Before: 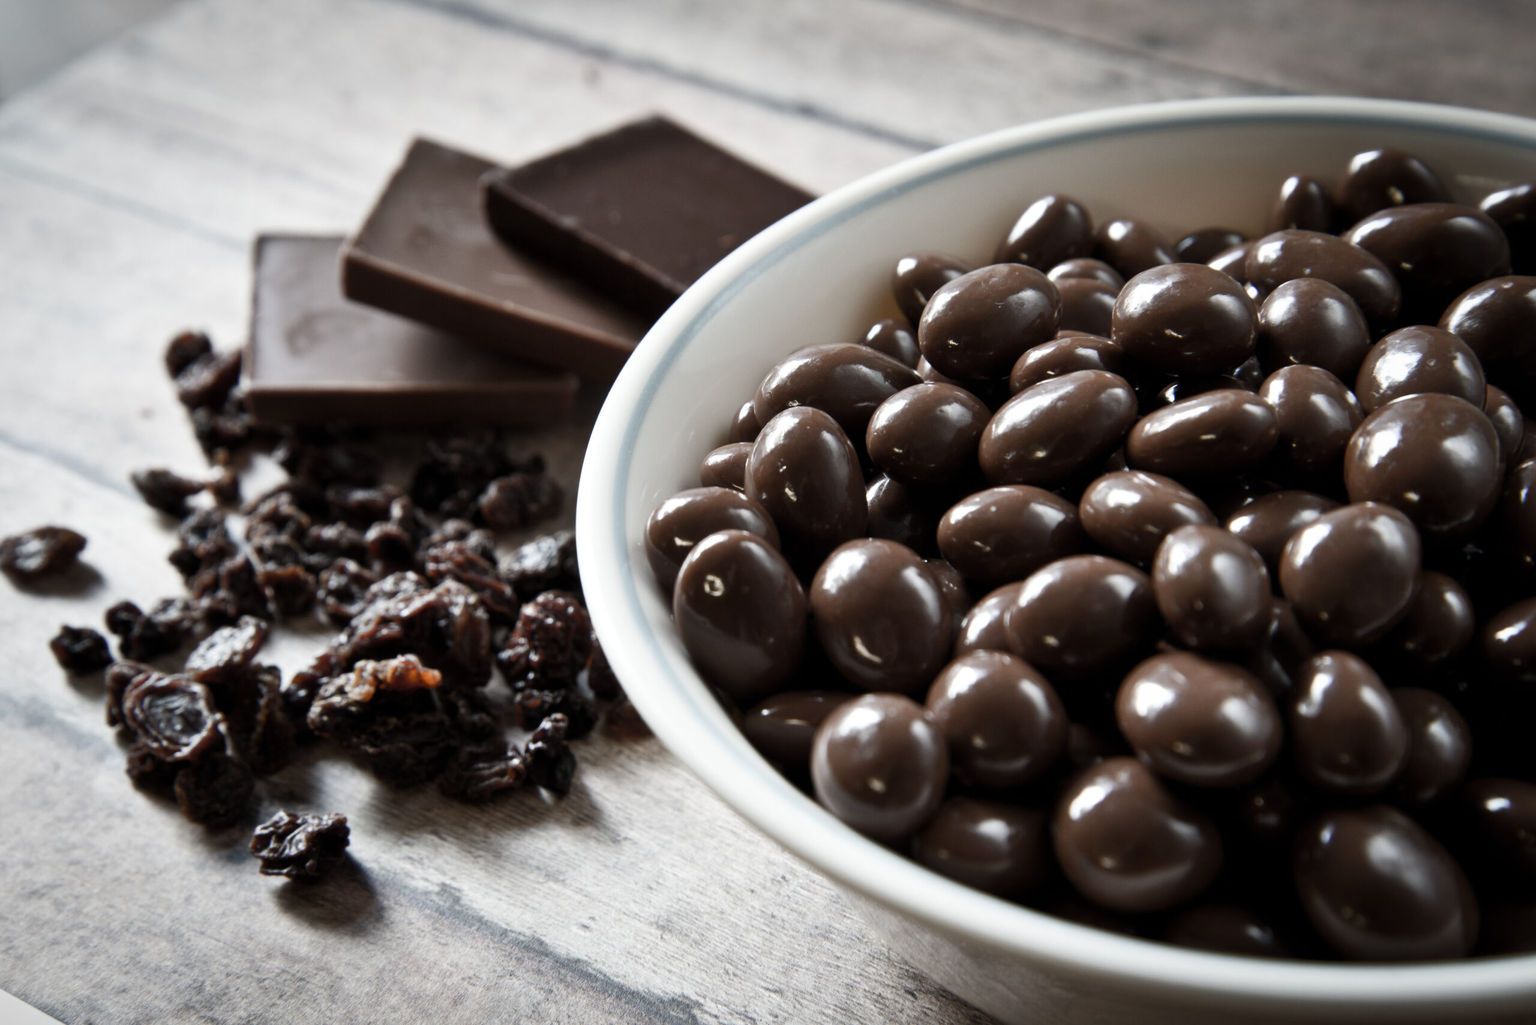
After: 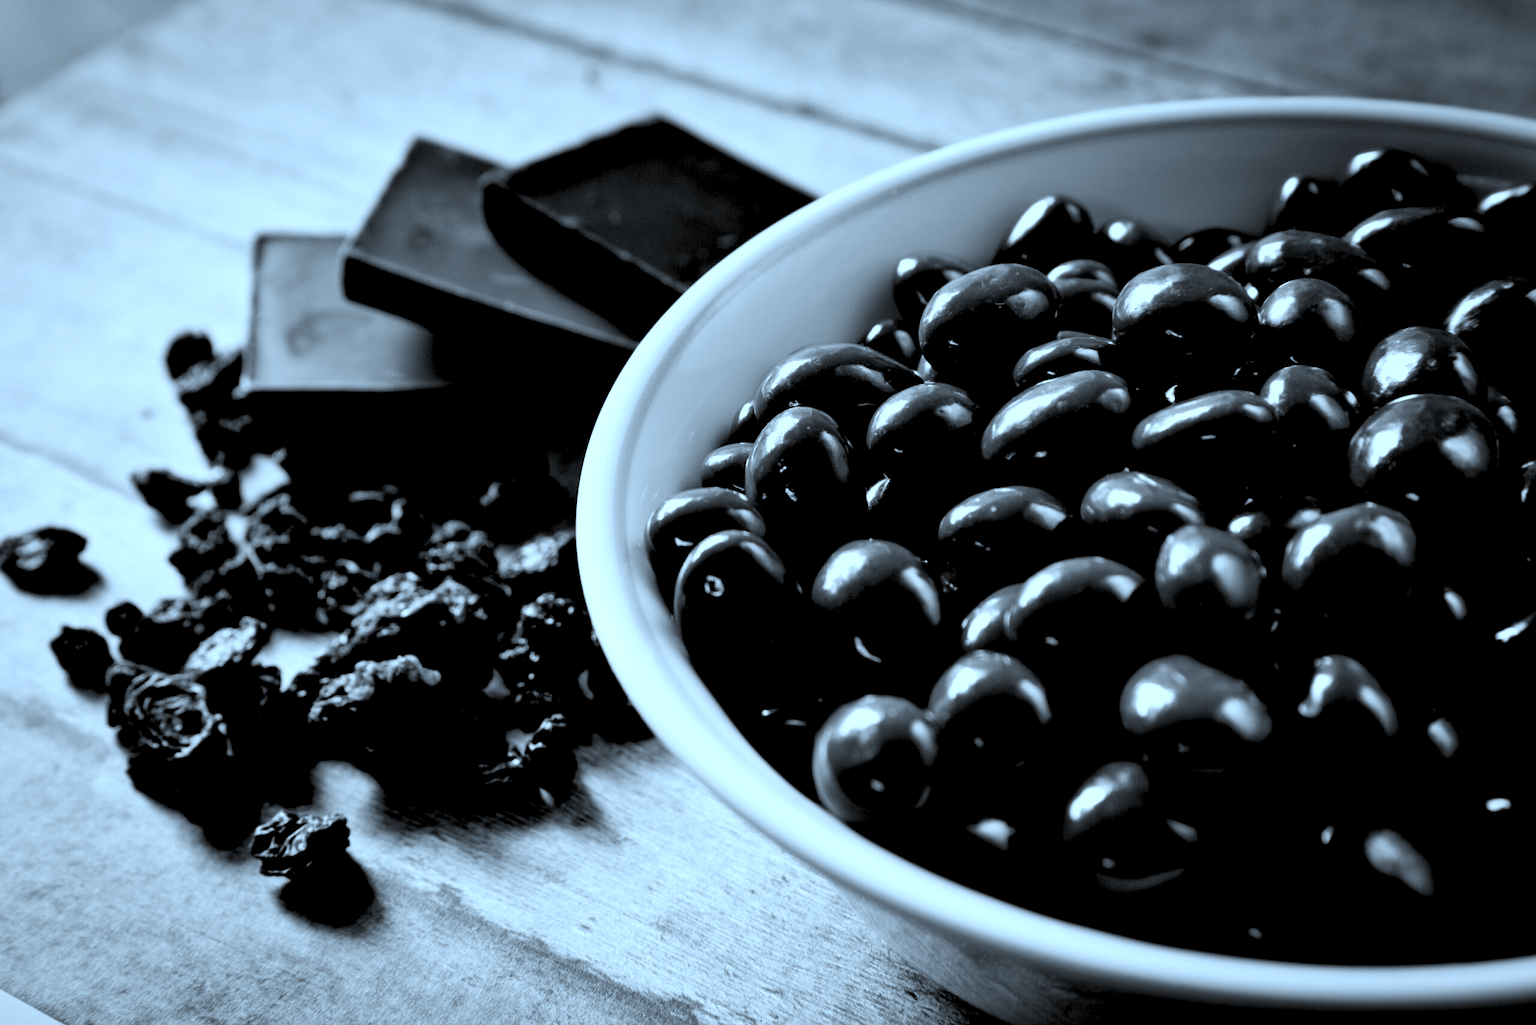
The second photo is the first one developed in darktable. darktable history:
rgb levels: levels [[0.034, 0.472, 0.904], [0, 0.5, 1], [0, 0.5, 1]]
color correction: highlights a* -9.35, highlights b* -23.15
color calibration: output gray [0.28, 0.41, 0.31, 0], gray › normalize channels true, illuminant same as pipeline (D50), adaptation XYZ, x 0.346, y 0.359, gamut compression 0
